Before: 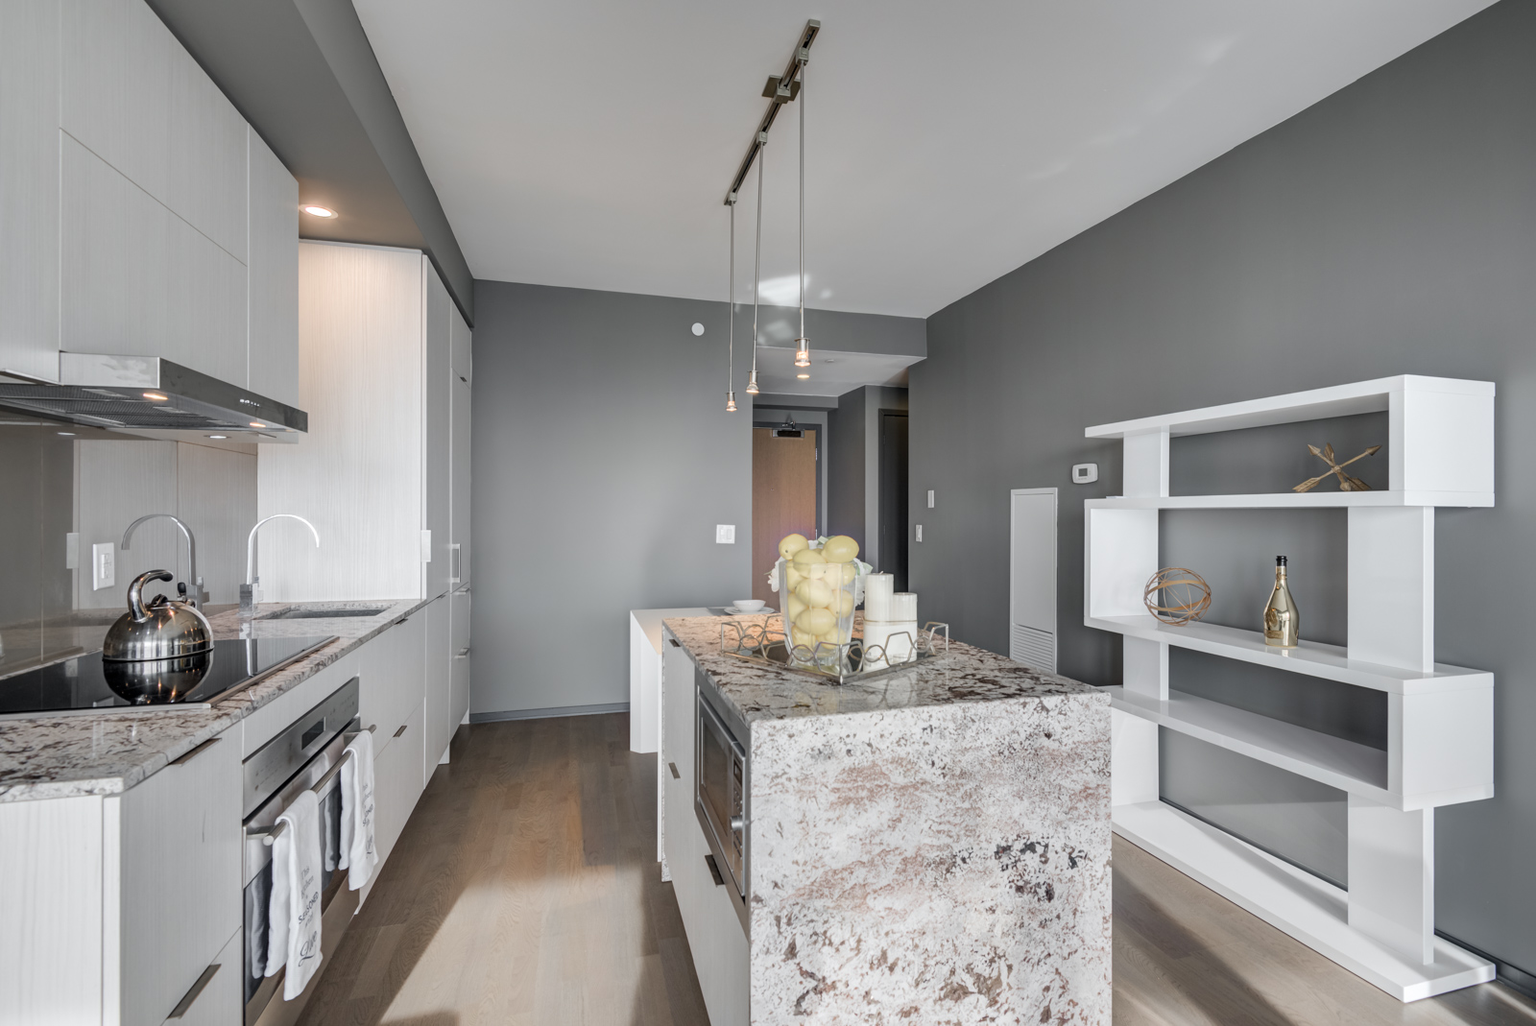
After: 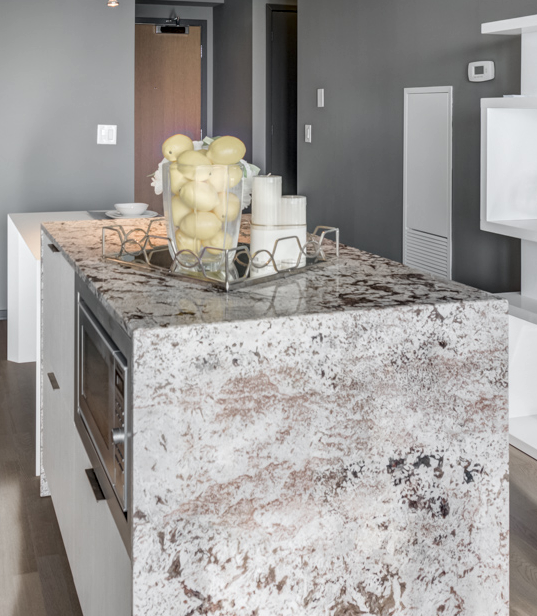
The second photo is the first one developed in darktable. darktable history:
local contrast: on, module defaults
crop: left 40.583%, top 39.481%, right 25.819%, bottom 2.784%
